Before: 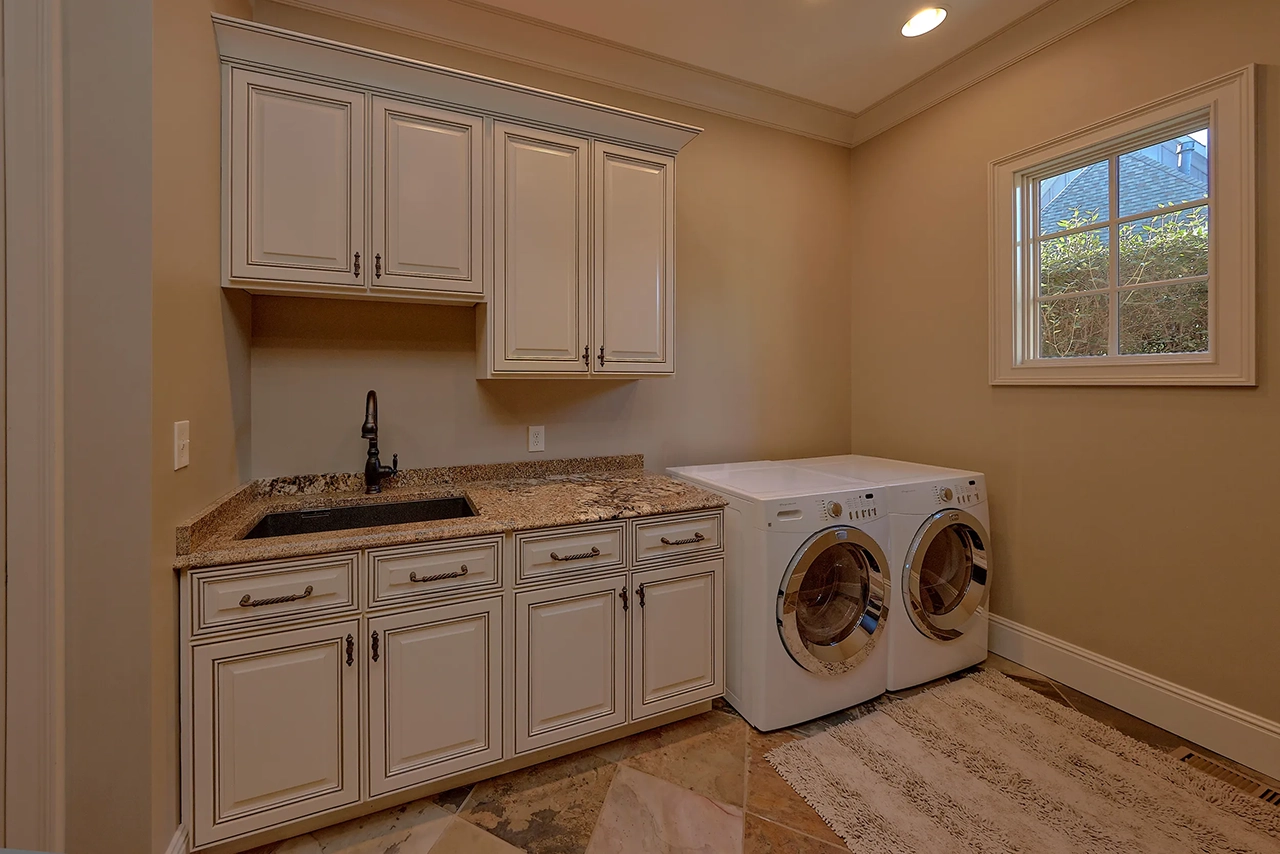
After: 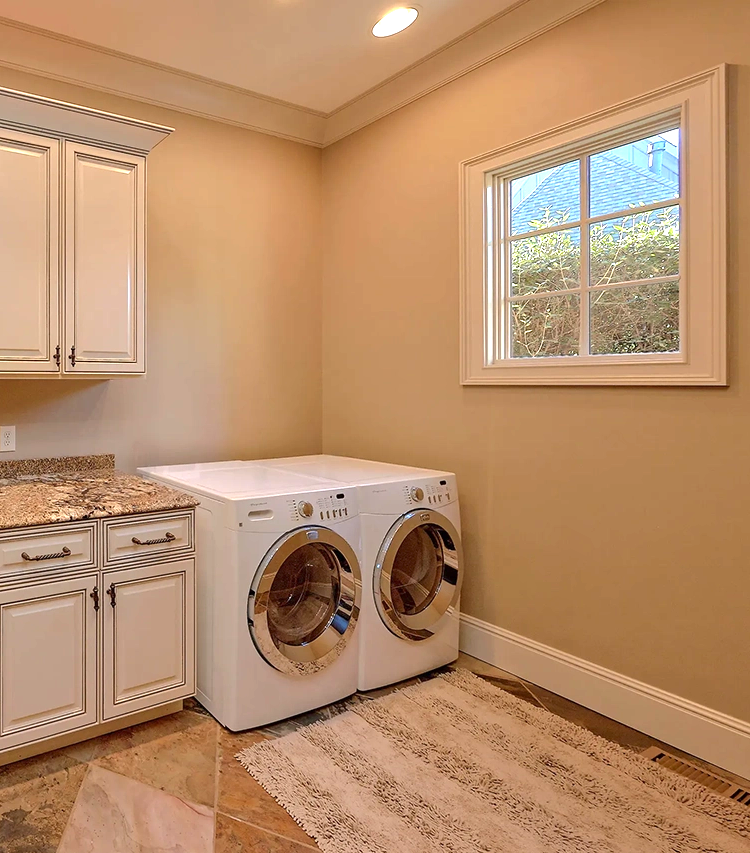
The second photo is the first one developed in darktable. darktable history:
crop: left 41.402%
exposure: exposure 1.15 EV, compensate highlight preservation false
